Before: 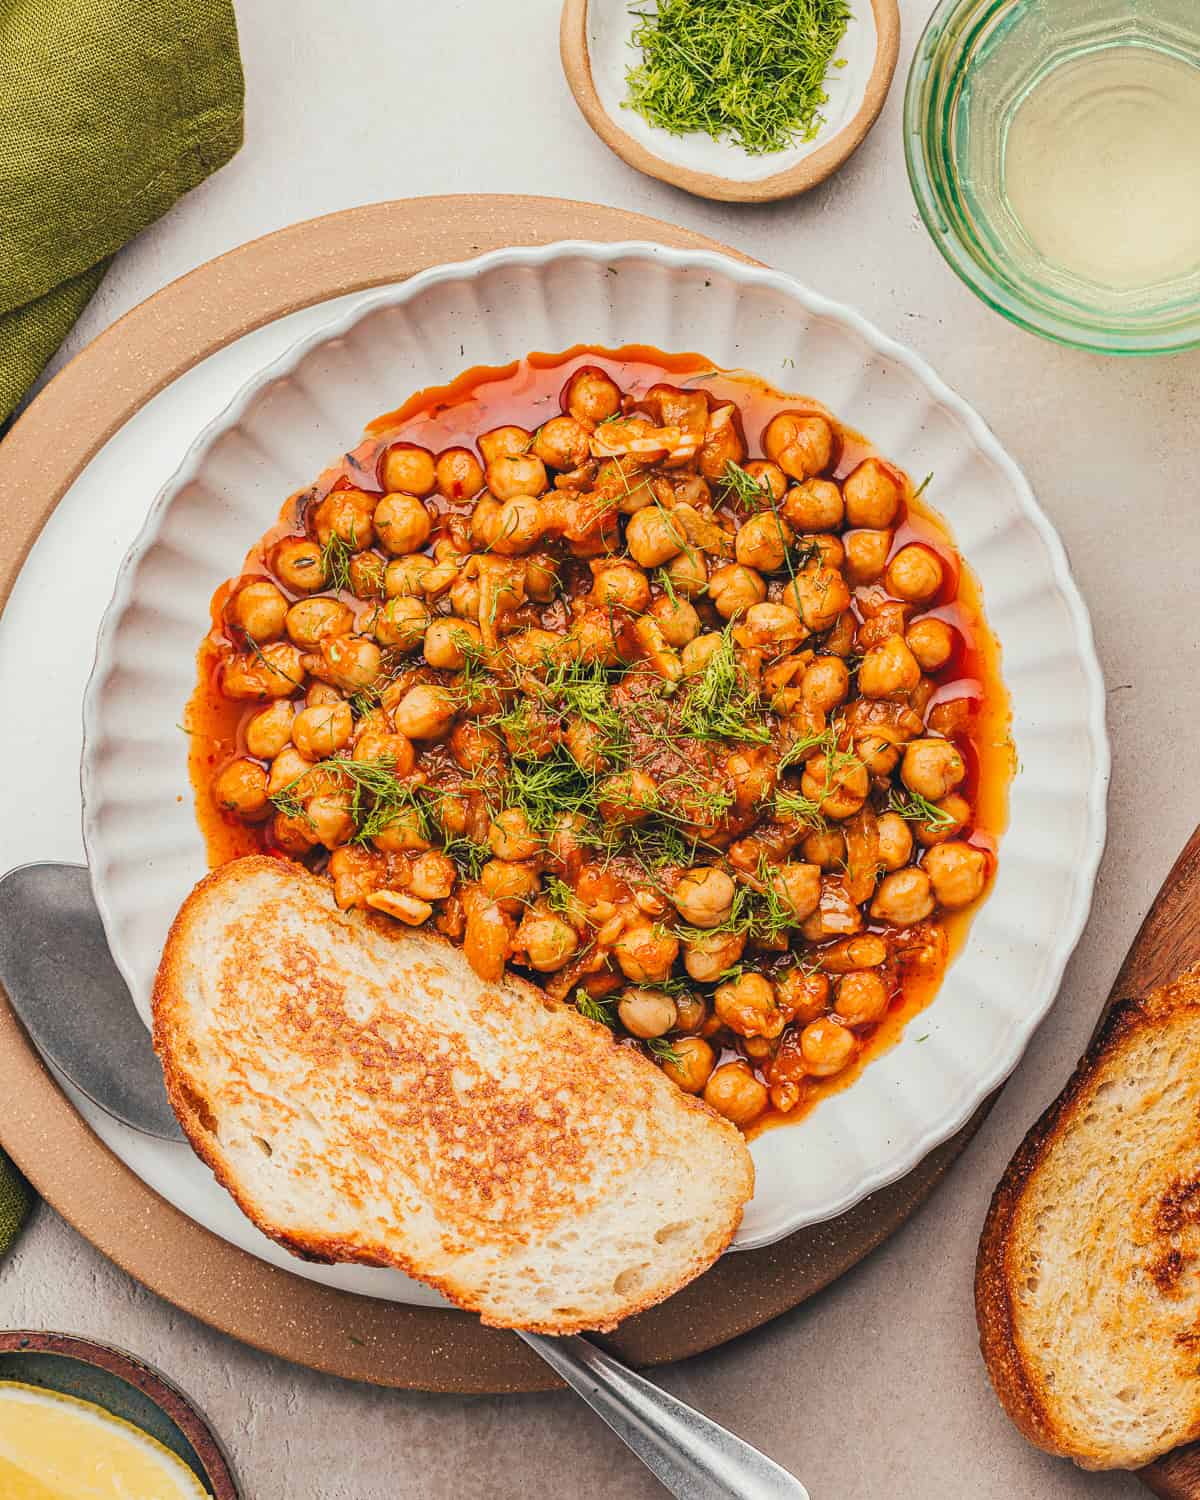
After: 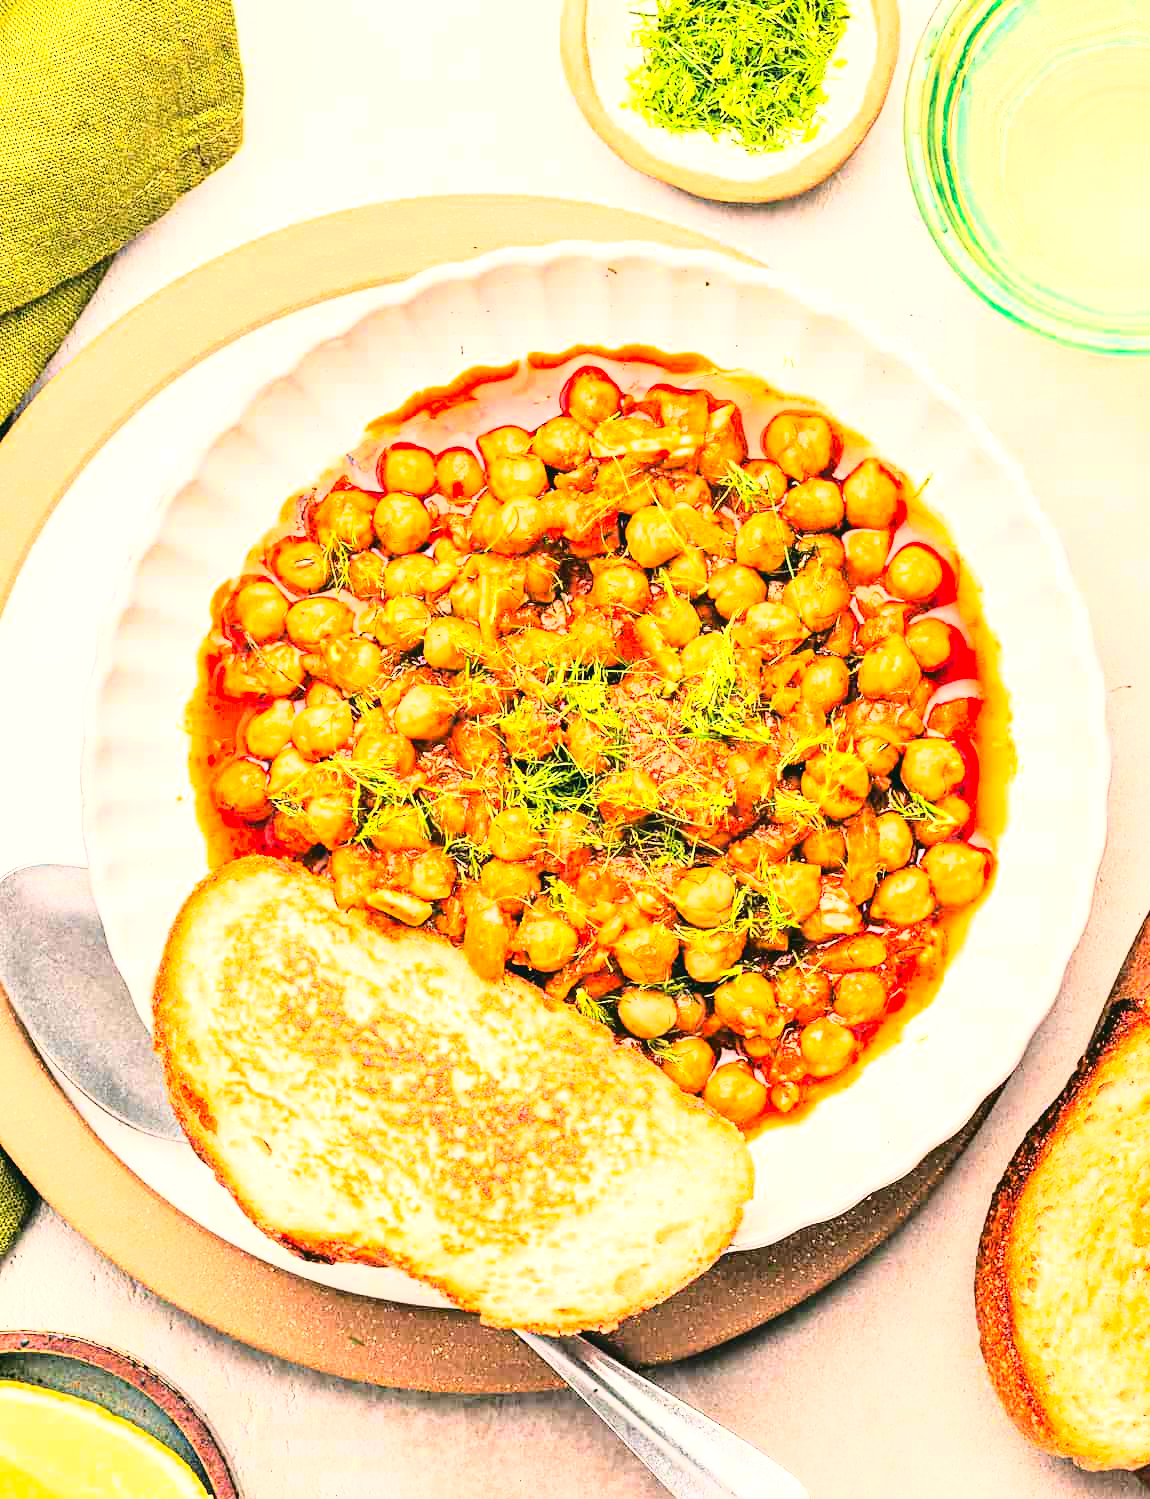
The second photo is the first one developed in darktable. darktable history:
base curve: curves: ch0 [(0, 0) (0.032, 0.037) (0.105, 0.228) (0.435, 0.76) (0.856, 0.983) (1, 1)]
crop: right 4.126%, bottom 0.031%
contrast brightness saturation: contrast 0.21, brightness -0.11, saturation 0.21
exposure: black level correction -0.002, exposure 1.115 EV, compensate highlight preservation false
color correction: highlights a* 4.02, highlights b* 4.98, shadows a* -7.55, shadows b* 4.98
